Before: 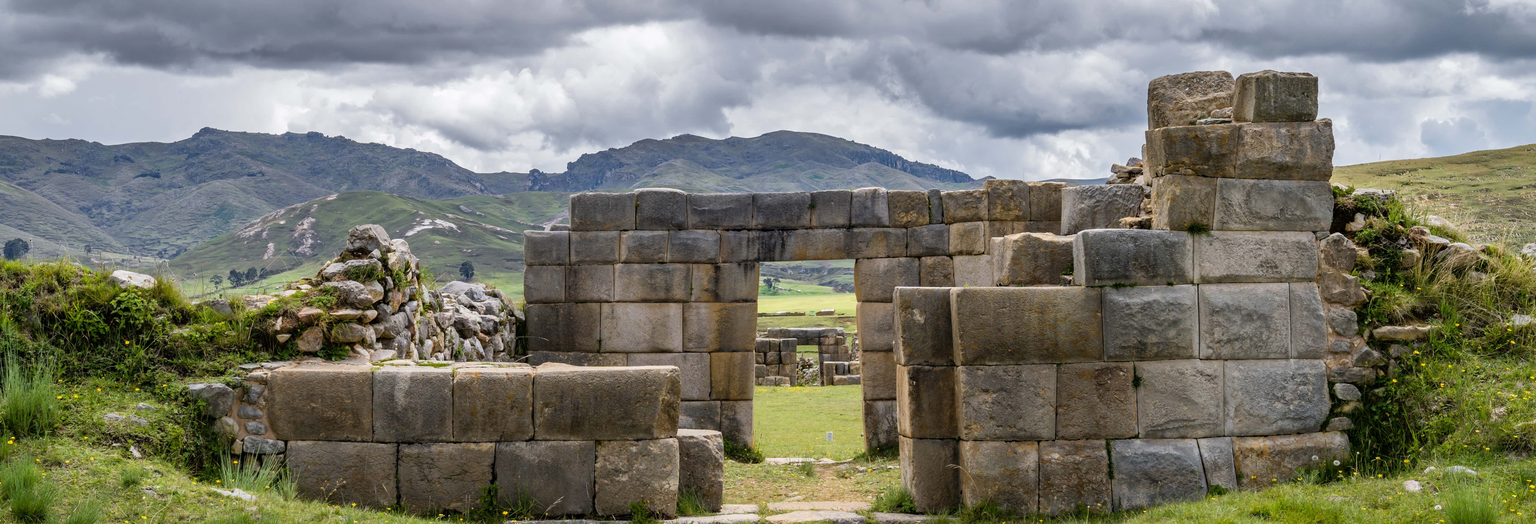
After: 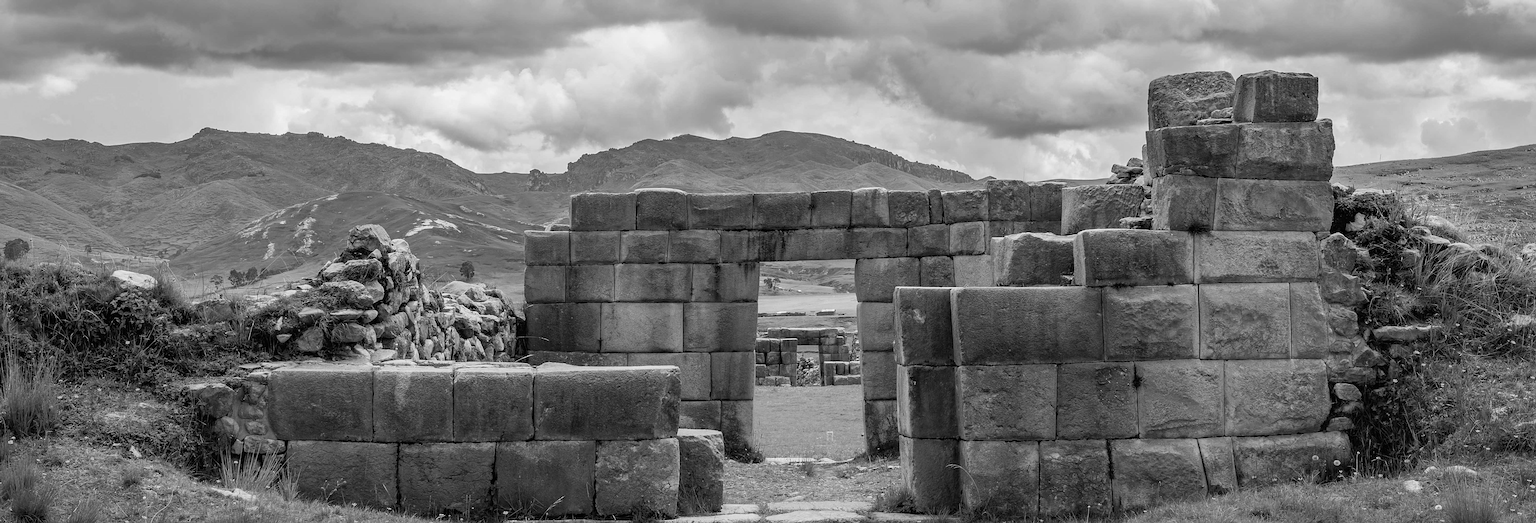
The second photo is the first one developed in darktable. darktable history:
color calibration: output gray [0.21, 0.42, 0.37, 0], gray › normalize channels true, illuminant same as pipeline (D50), adaptation XYZ, x 0.346, y 0.359, gamut compression 0
sharpen: on, module defaults
